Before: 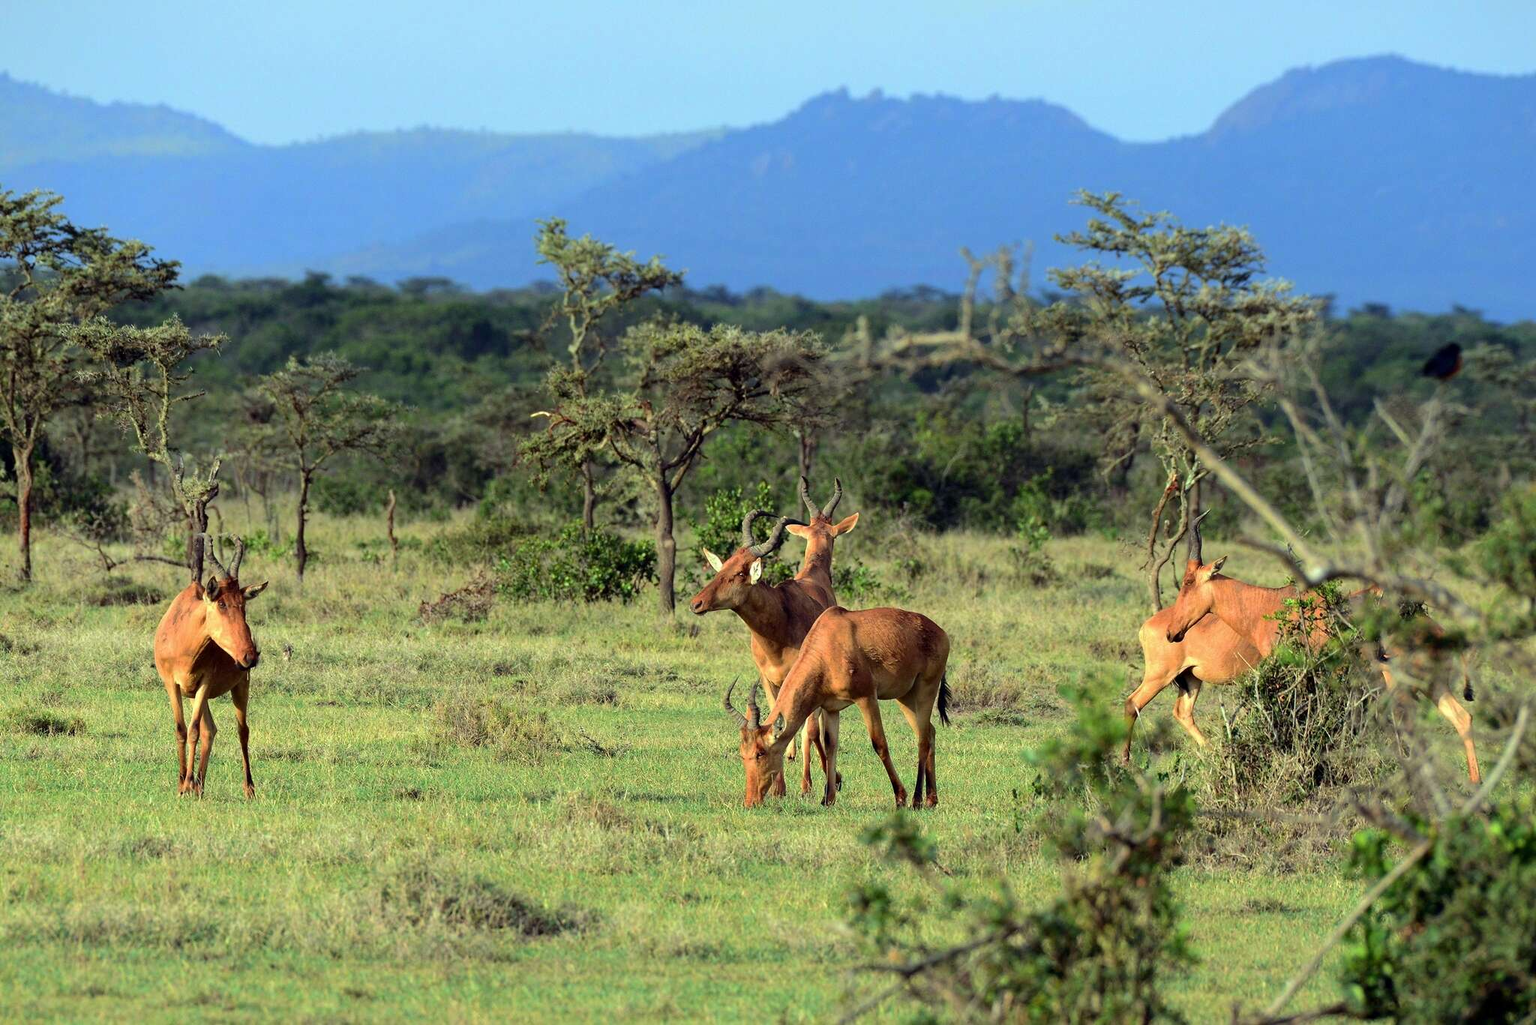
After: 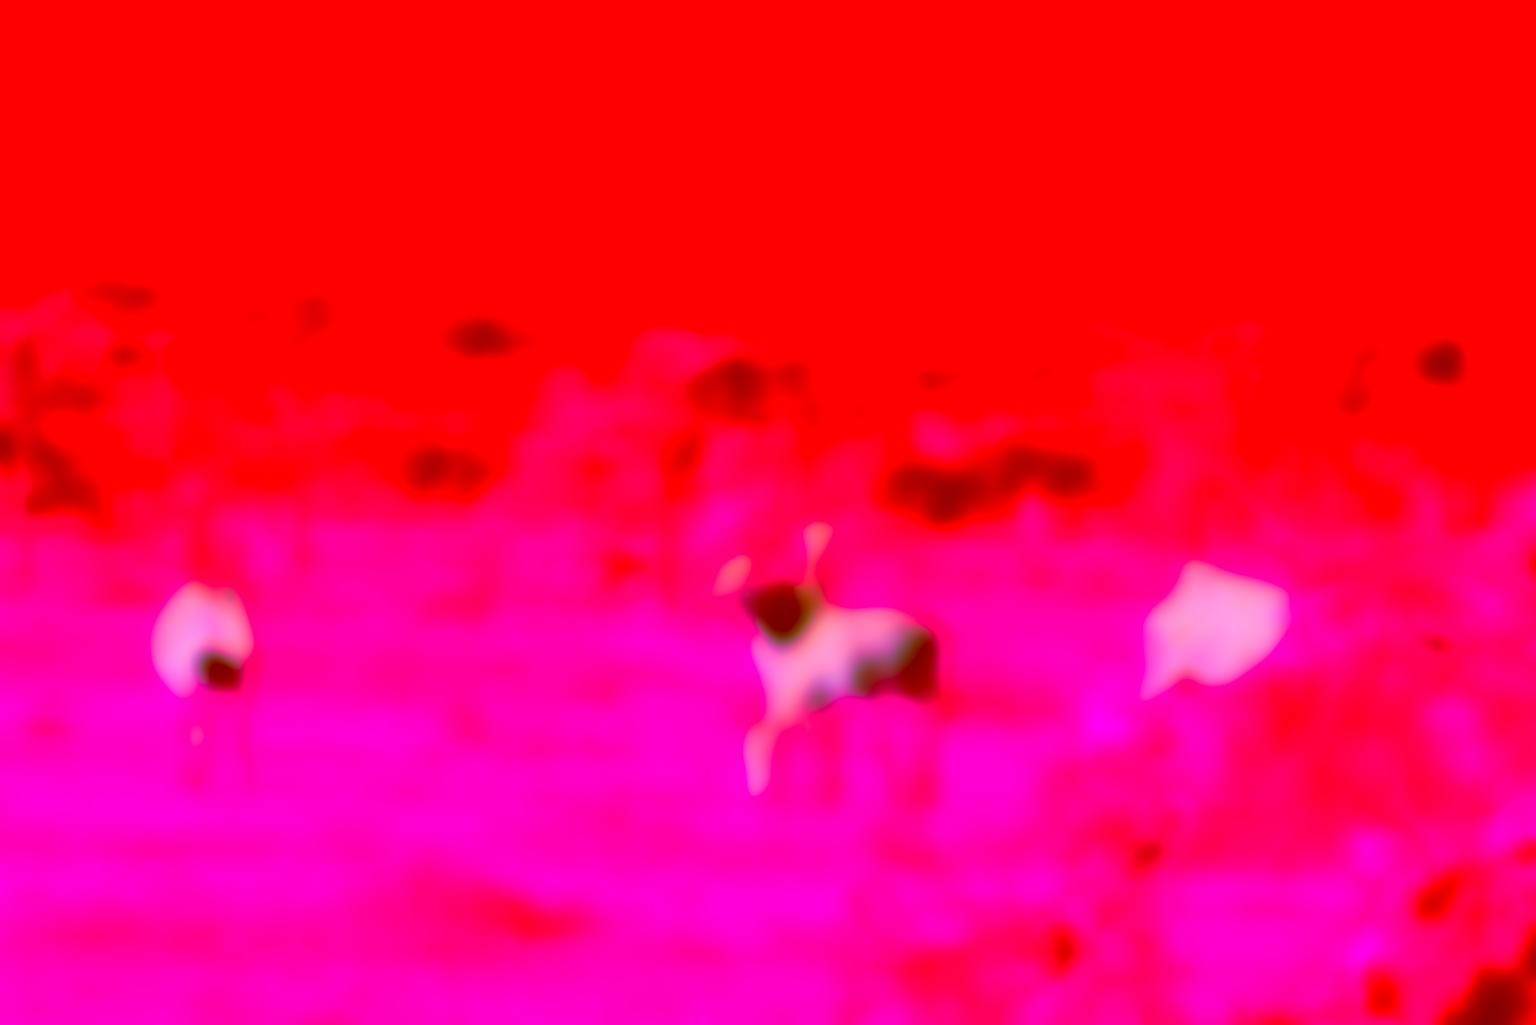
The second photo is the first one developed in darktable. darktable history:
lowpass: radius 16, unbound 0
color correction: highlights a* -39.68, highlights b* -40, shadows a* -40, shadows b* -40, saturation -3
white balance: red 0.984, blue 1.059
base curve: curves: ch0 [(0, 0) (0.032, 0.037) (0.105, 0.228) (0.435, 0.76) (0.856, 0.983) (1, 1)], preserve colors none
